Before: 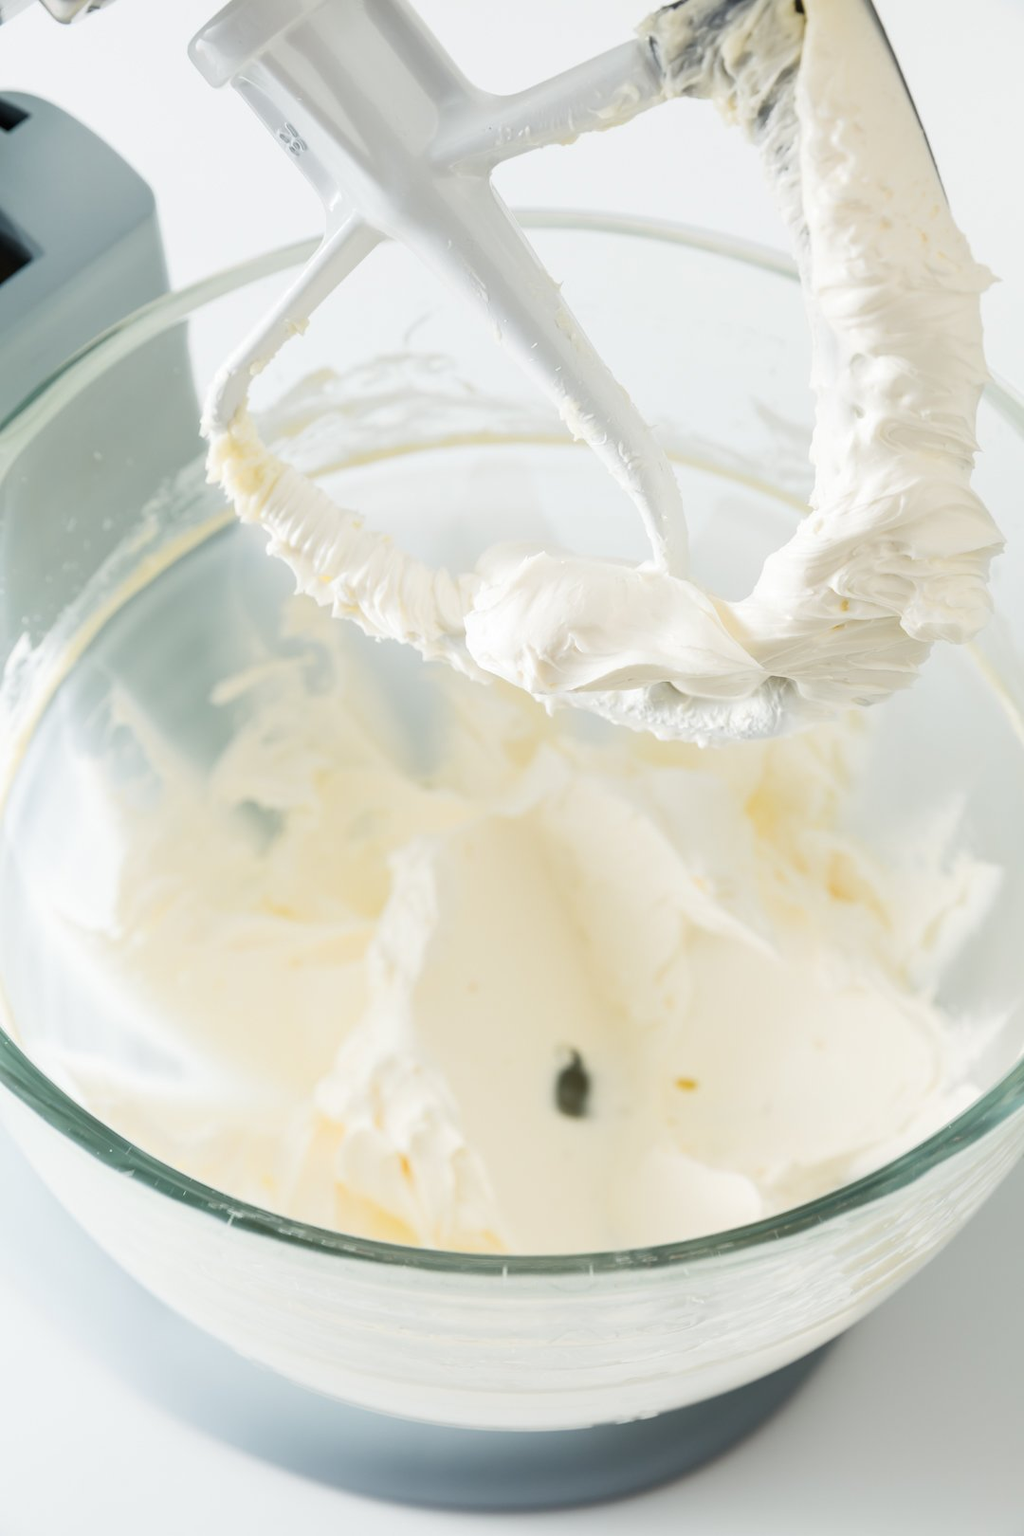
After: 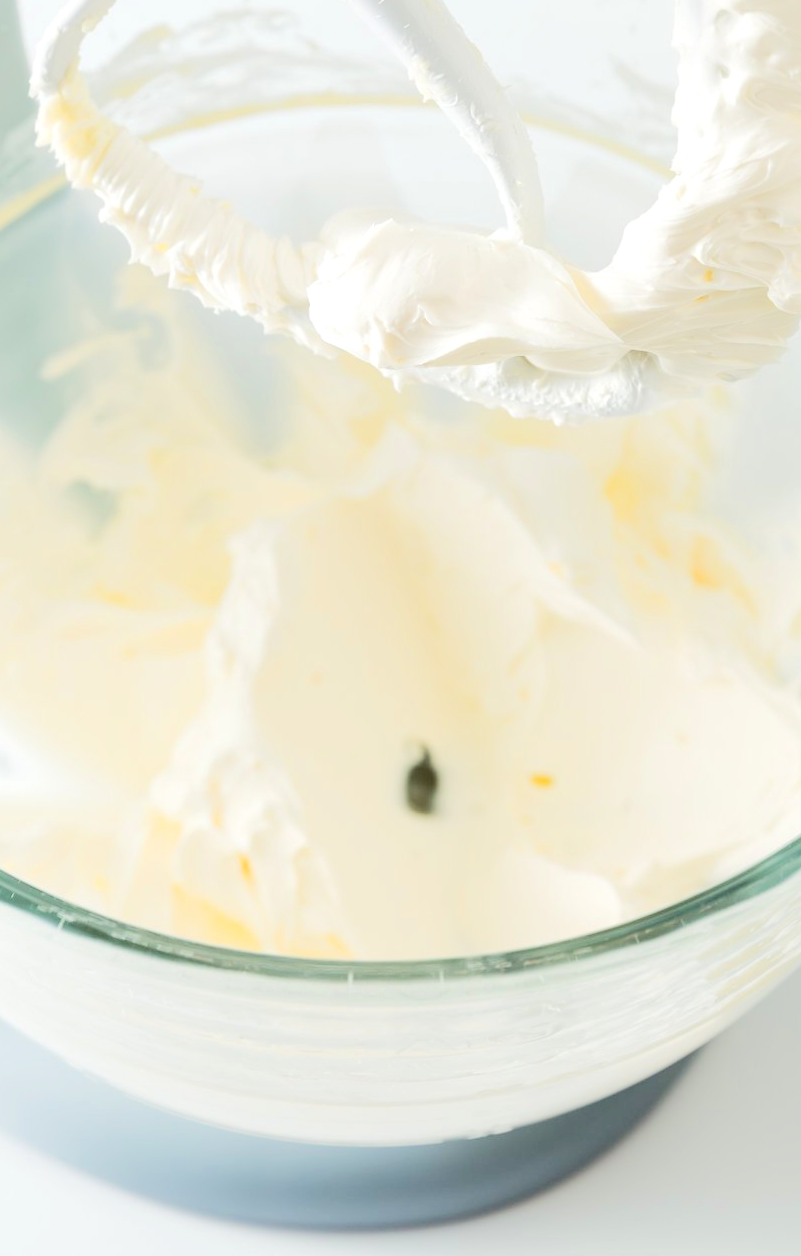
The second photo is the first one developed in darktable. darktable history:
tone equalizer: -7 EV 0.154 EV, -6 EV 0.567 EV, -5 EV 1.12 EV, -4 EV 1.32 EV, -3 EV 1.18 EV, -2 EV 0.6 EV, -1 EV 0.146 EV, edges refinement/feathering 500, mask exposure compensation -1.57 EV, preserve details no
crop: left 16.867%, top 22.456%, right 8.924%
contrast brightness saturation: contrast 0.065, brightness -0.135, saturation 0.061
